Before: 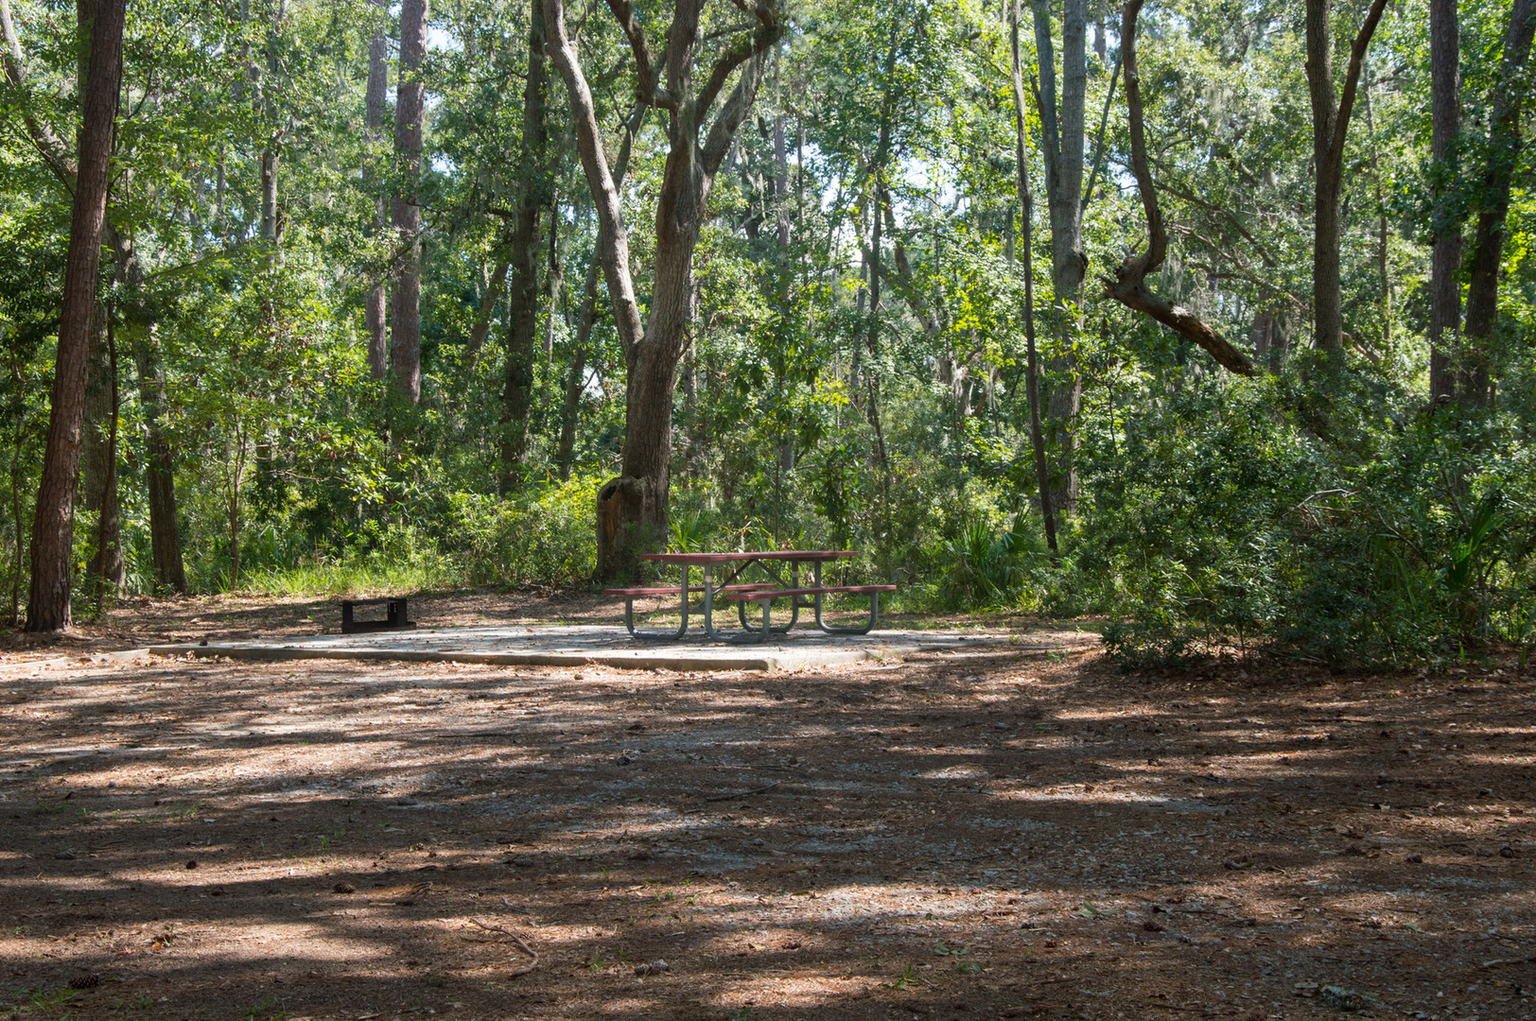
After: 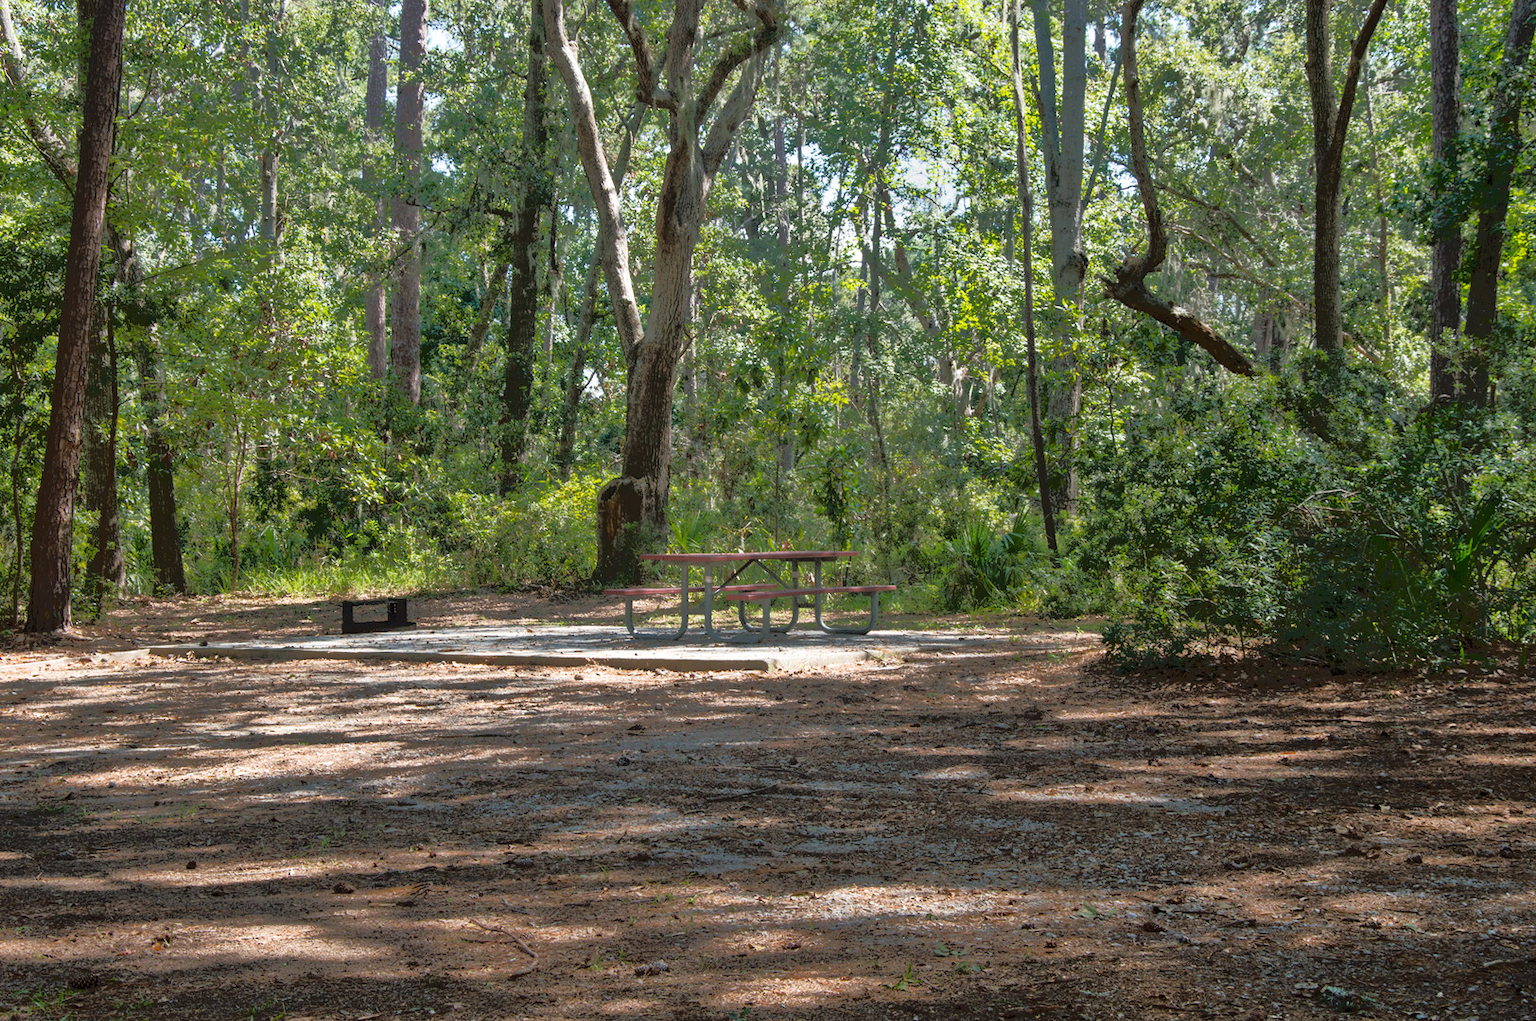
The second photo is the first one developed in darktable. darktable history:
tone equalizer: -7 EV -0.637 EV, -6 EV 1.02 EV, -5 EV -0.487 EV, -4 EV 0.412 EV, -3 EV 0.421 EV, -2 EV 0.142 EV, -1 EV -0.171 EV, +0 EV -0.409 EV
